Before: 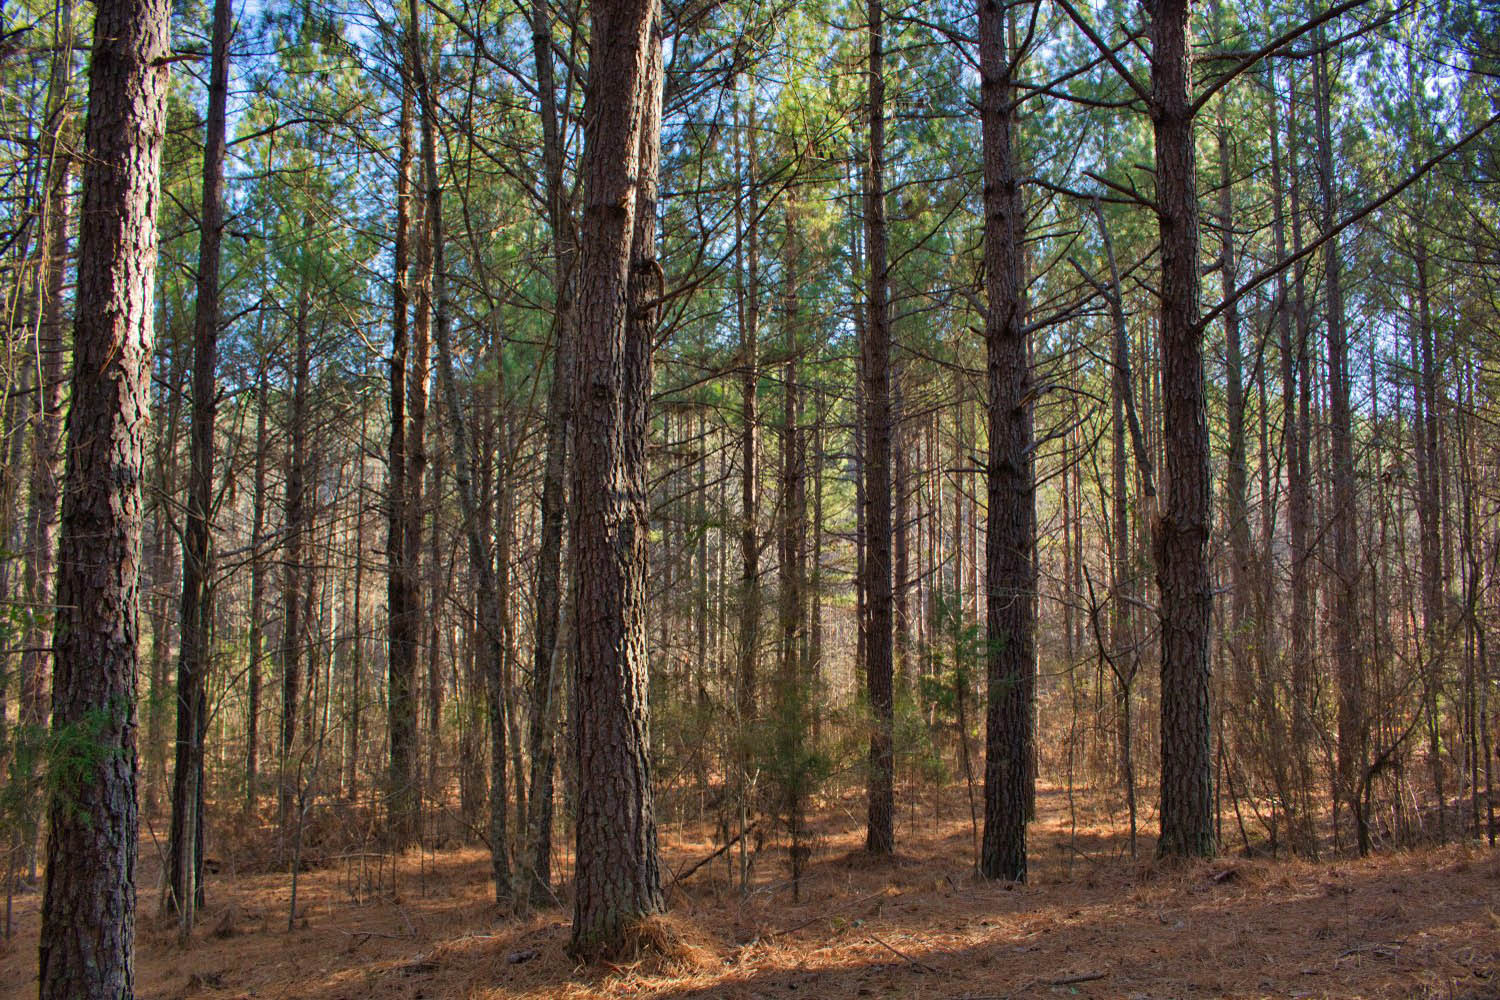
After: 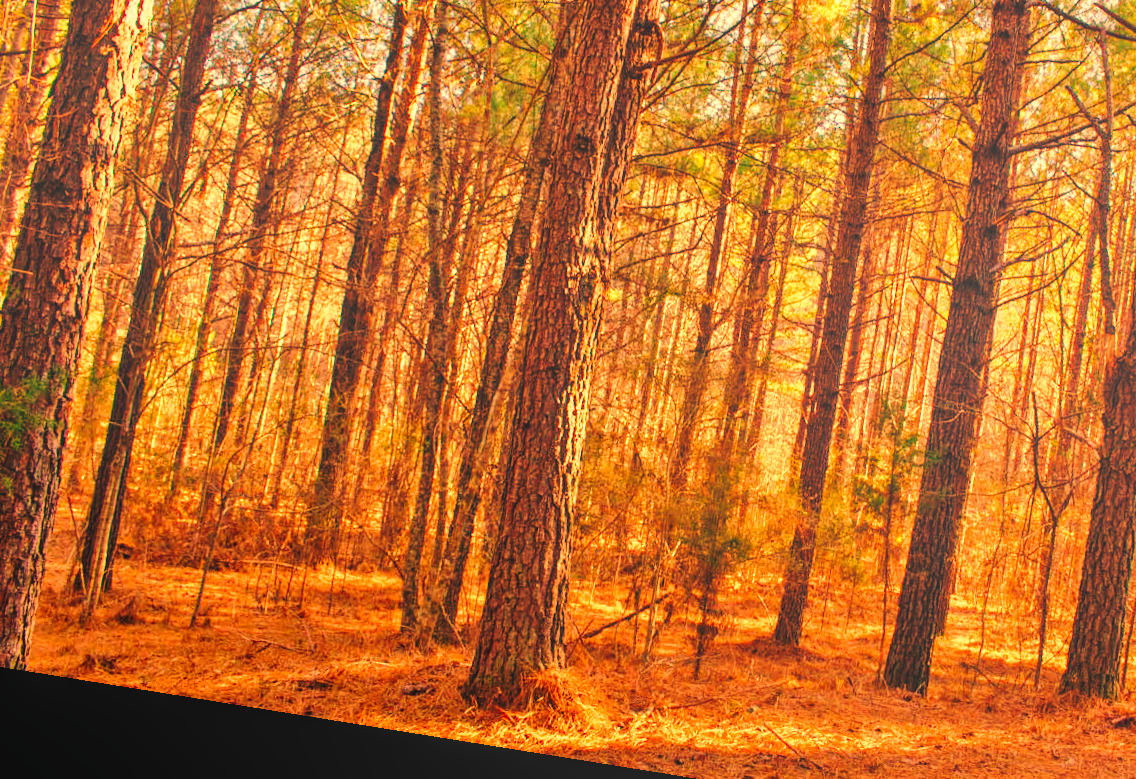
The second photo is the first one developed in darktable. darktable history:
local contrast: on, module defaults
base curve: curves: ch0 [(0, 0) (0.028, 0.03) (0.121, 0.232) (0.46, 0.748) (0.859, 0.968) (1, 1)], preserve colors none
rotate and perspective: rotation 9.12°, automatic cropping off
crop: left 6.488%, top 27.668%, right 24.183%, bottom 8.656%
levels: levels [0, 0.476, 0.951]
color correction: highlights a* 17.88, highlights b* 18.79
white balance: red 1.467, blue 0.684
bloom: size 40%
